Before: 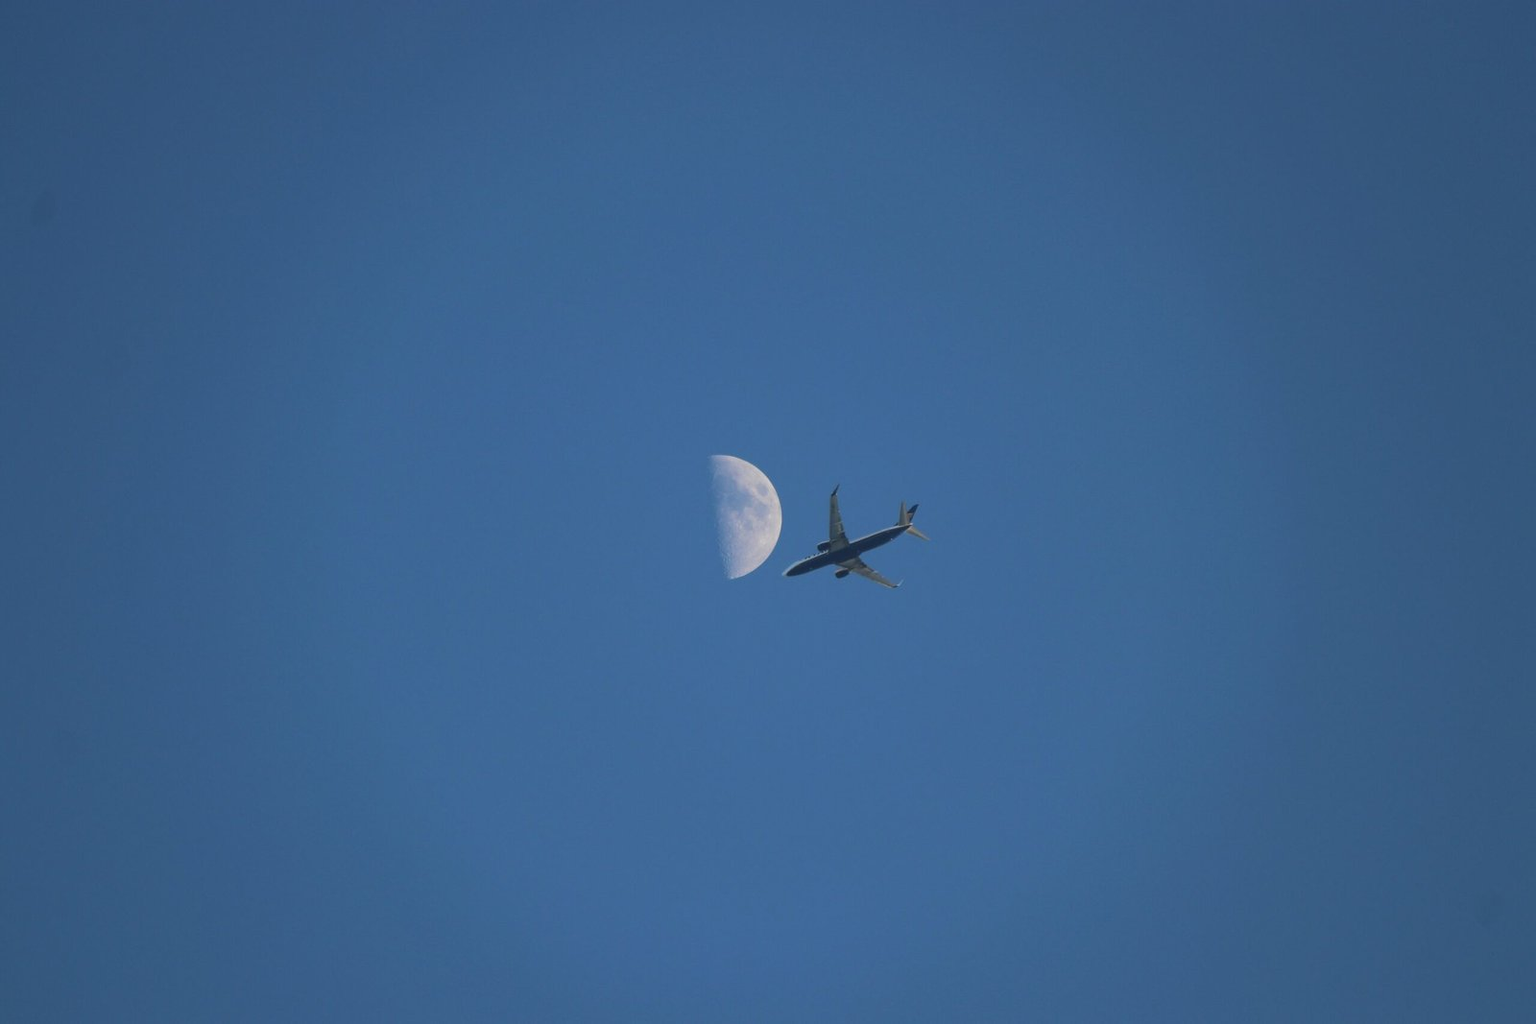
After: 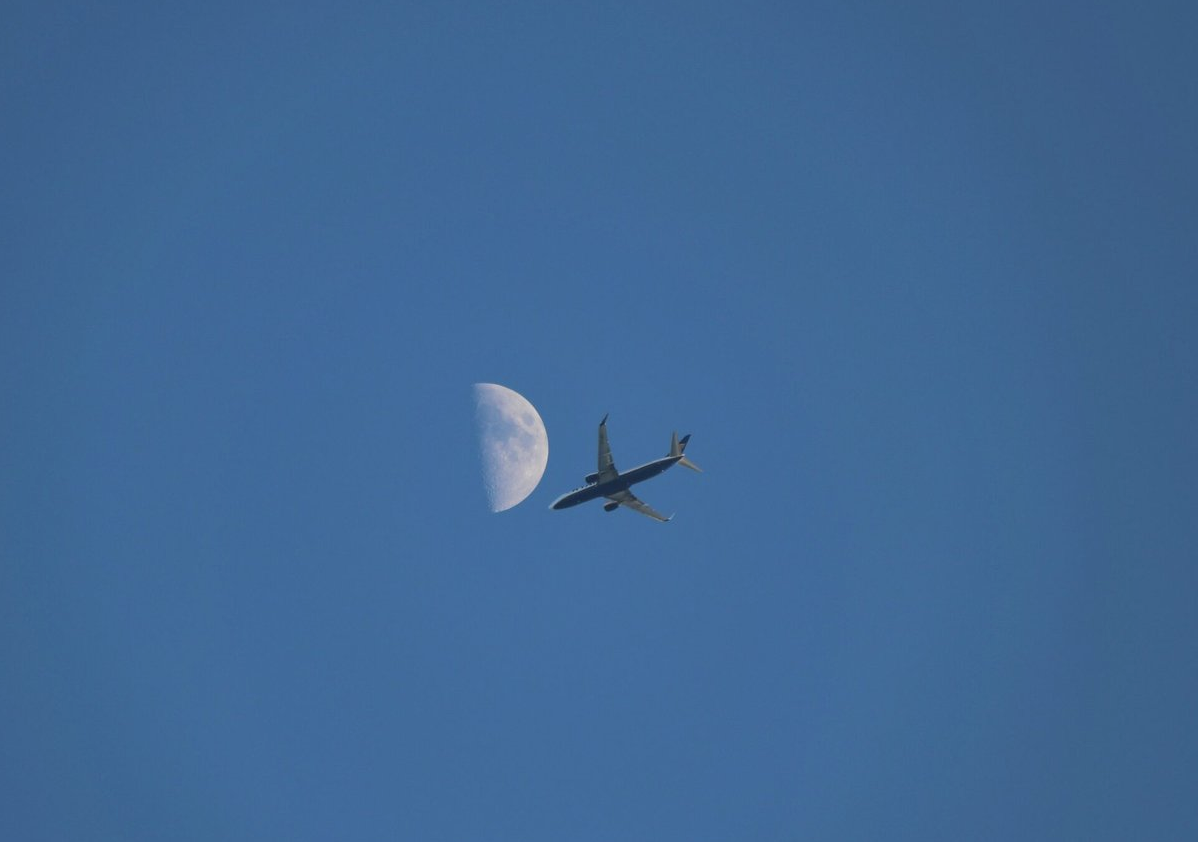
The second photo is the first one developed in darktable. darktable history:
shadows and highlights: soften with gaussian
crop: left 16.632%, top 8.593%, right 8.473%, bottom 12.479%
